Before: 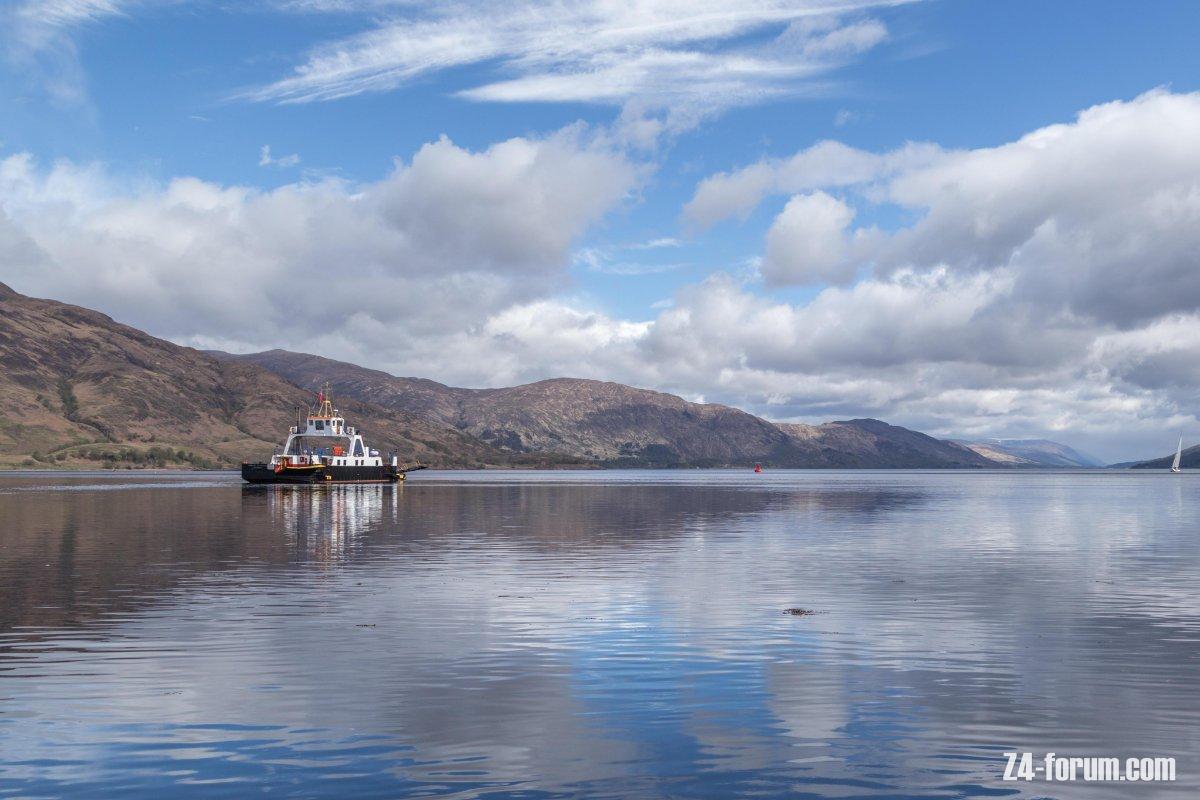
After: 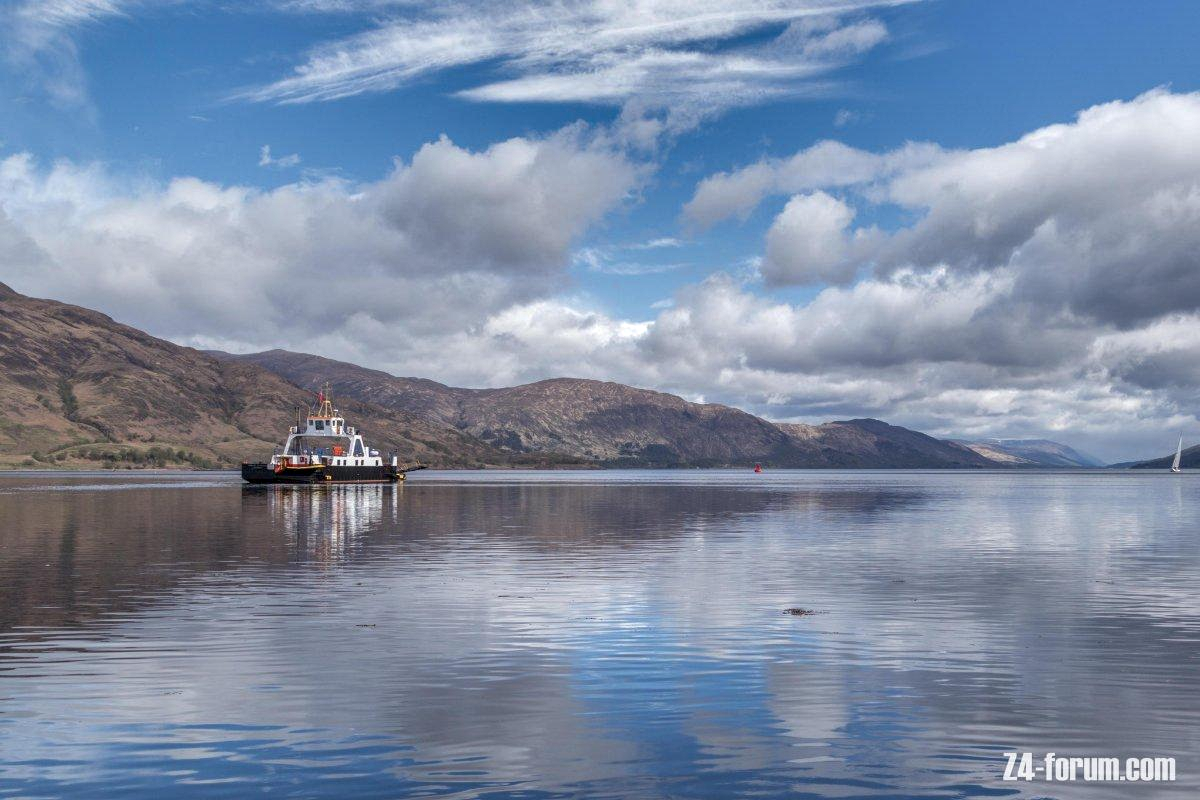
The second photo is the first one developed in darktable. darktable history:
local contrast: highlights 106%, shadows 102%, detail 120%, midtone range 0.2
shadows and highlights: radius 100.75, shadows 50.8, highlights -65.09, soften with gaussian
